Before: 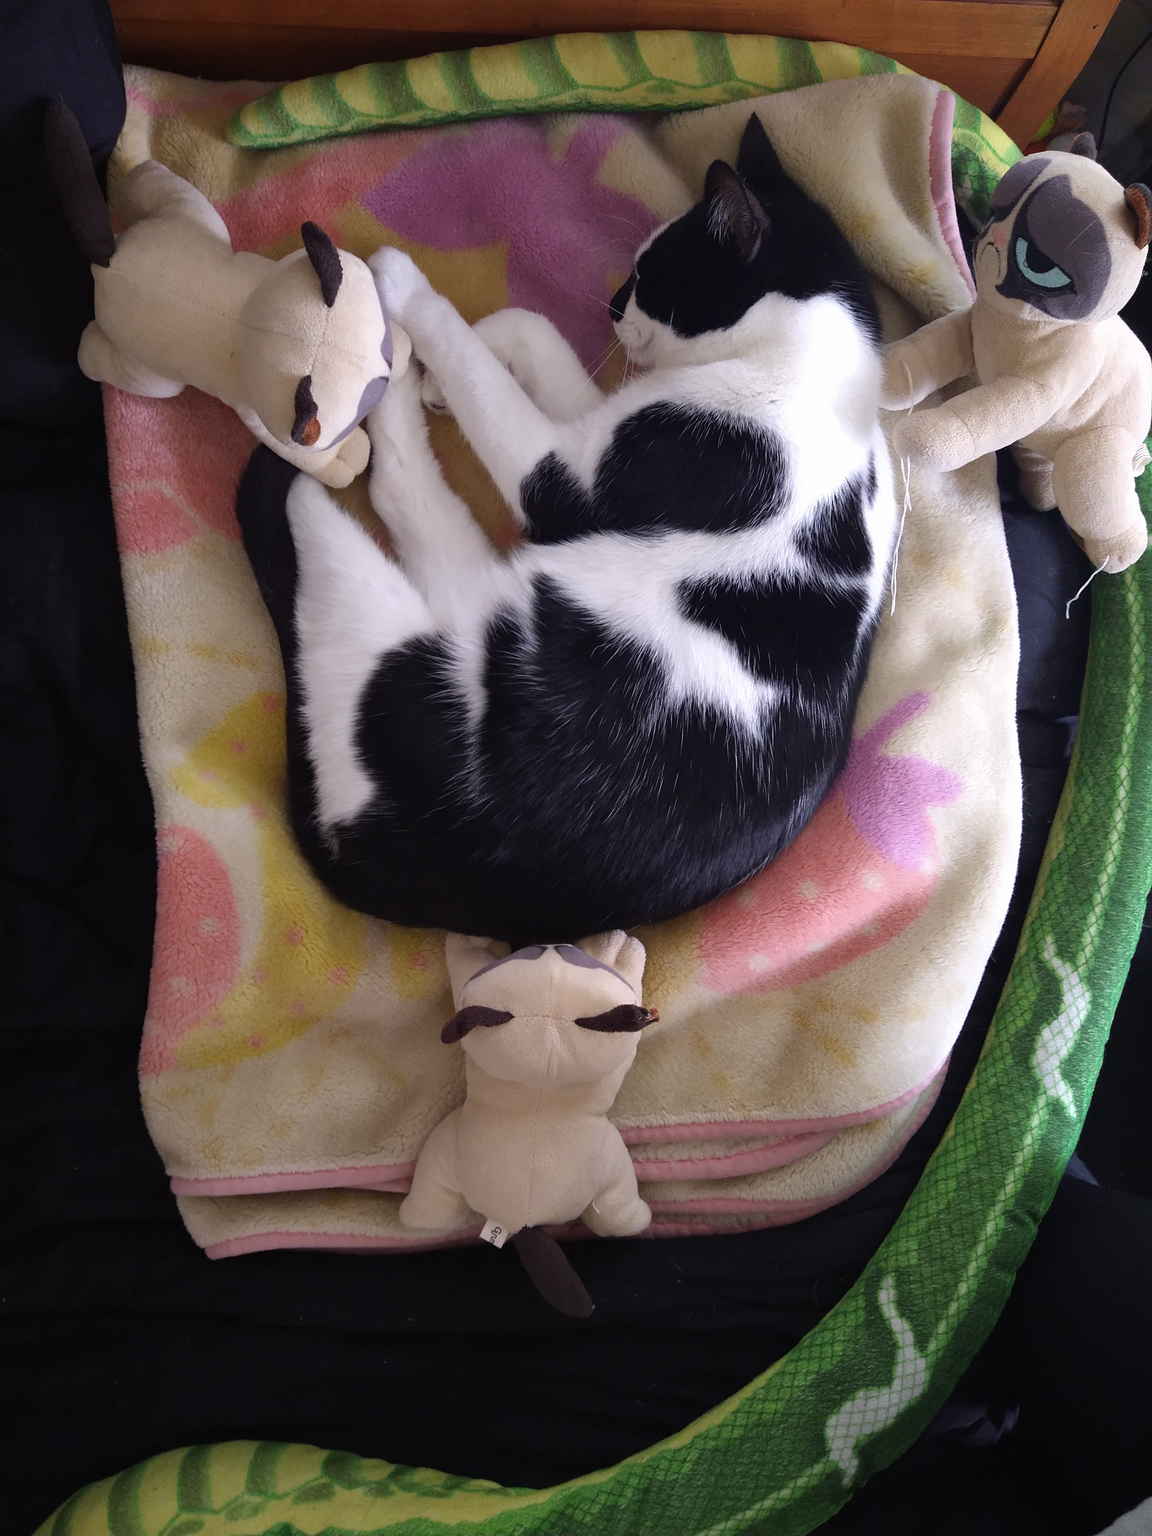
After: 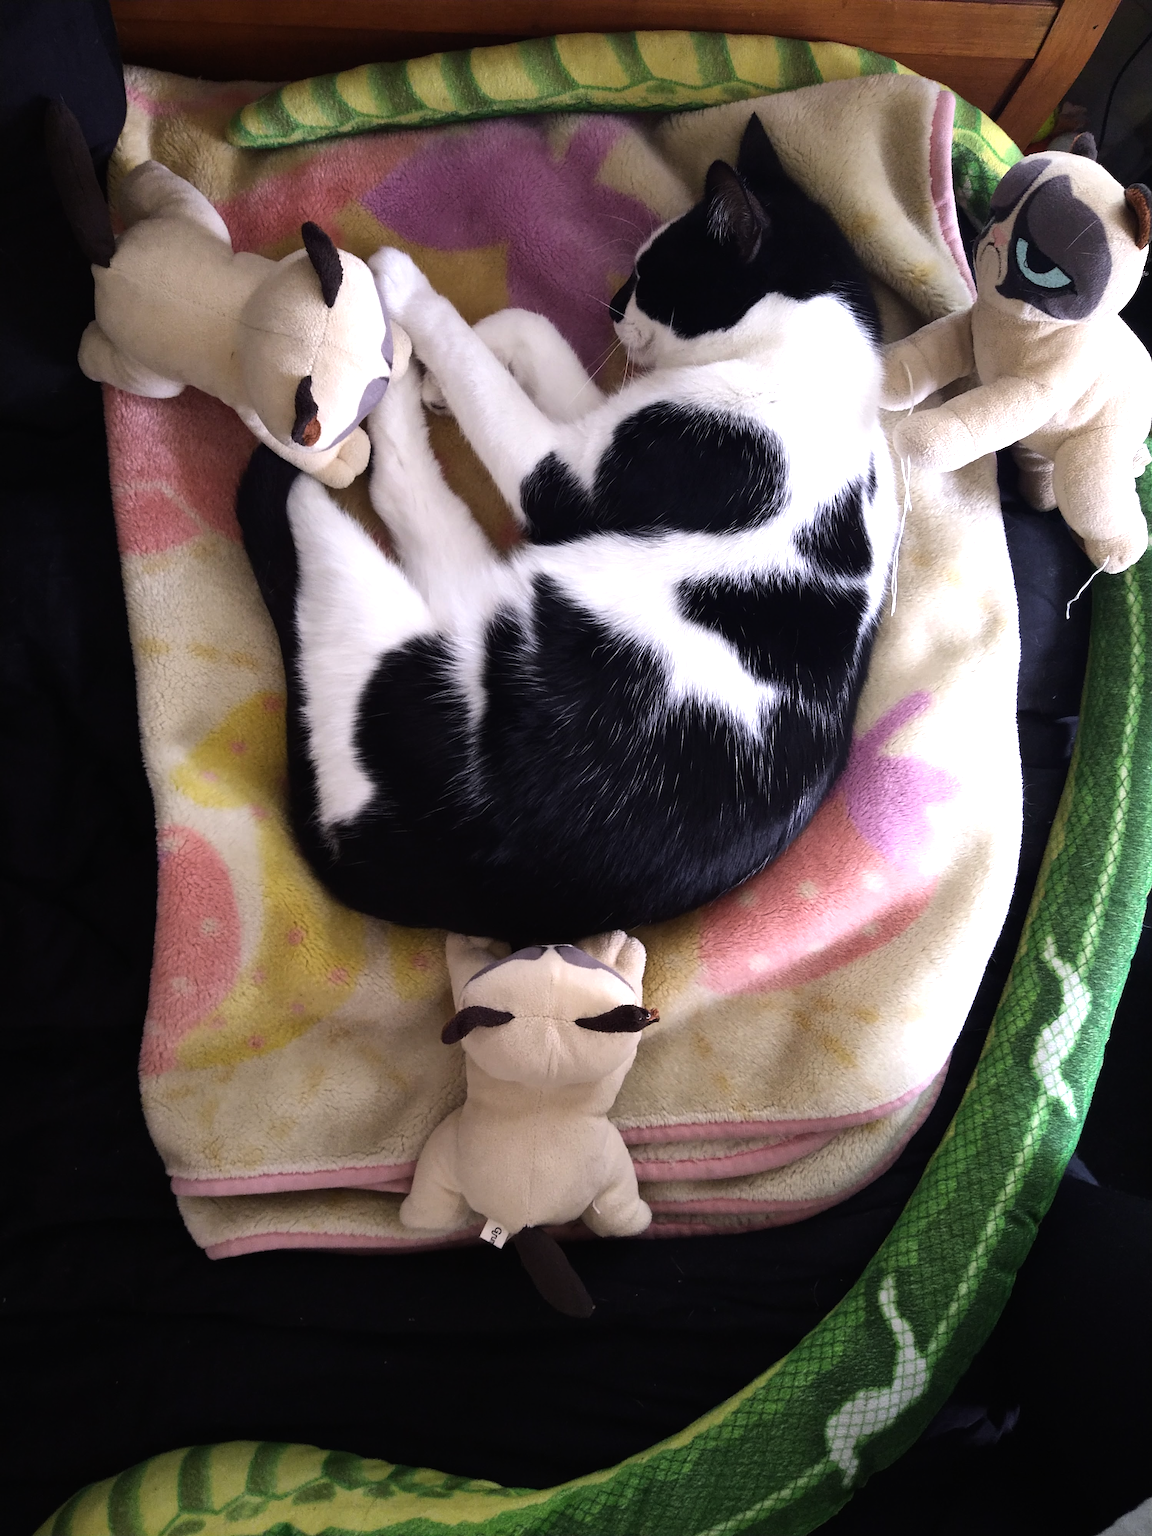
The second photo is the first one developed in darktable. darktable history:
tone equalizer: -8 EV -0.747 EV, -7 EV -0.685 EV, -6 EV -0.634 EV, -5 EV -0.374 EV, -3 EV 0.386 EV, -2 EV 0.6 EV, -1 EV 0.689 EV, +0 EV 0.72 EV, edges refinement/feathering 500, mask exposure compensation -1.57 EV, preserve details no
